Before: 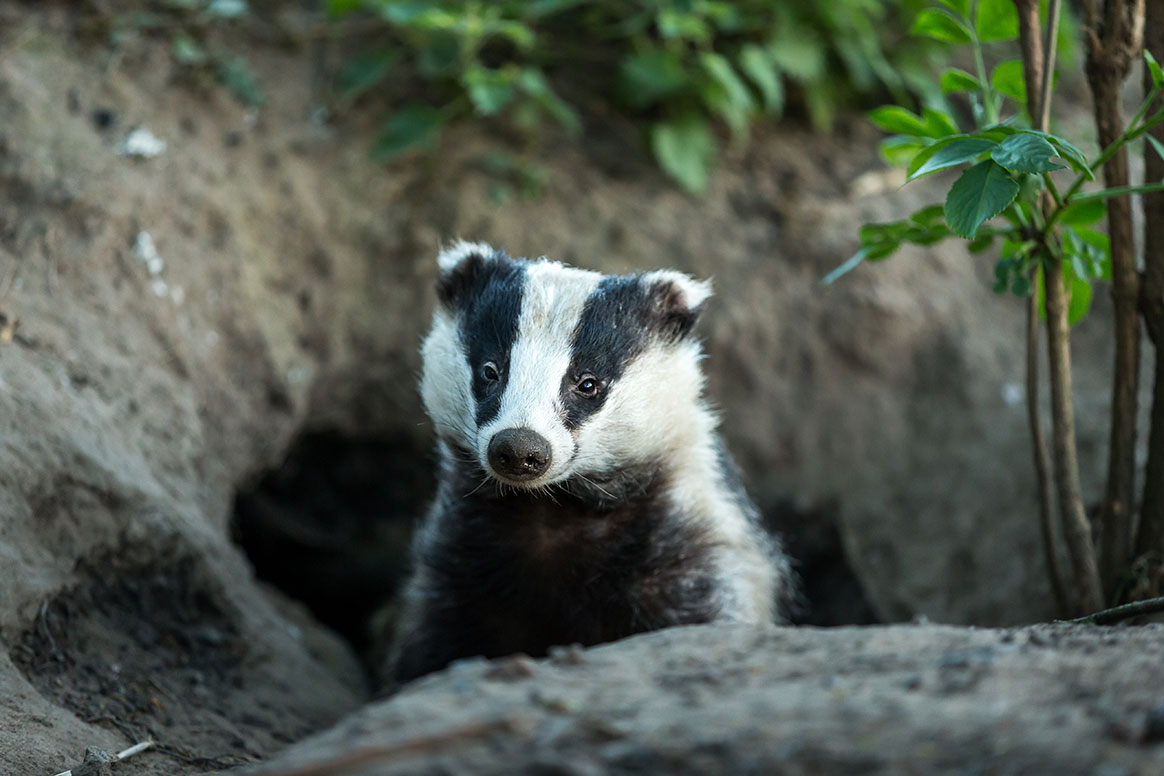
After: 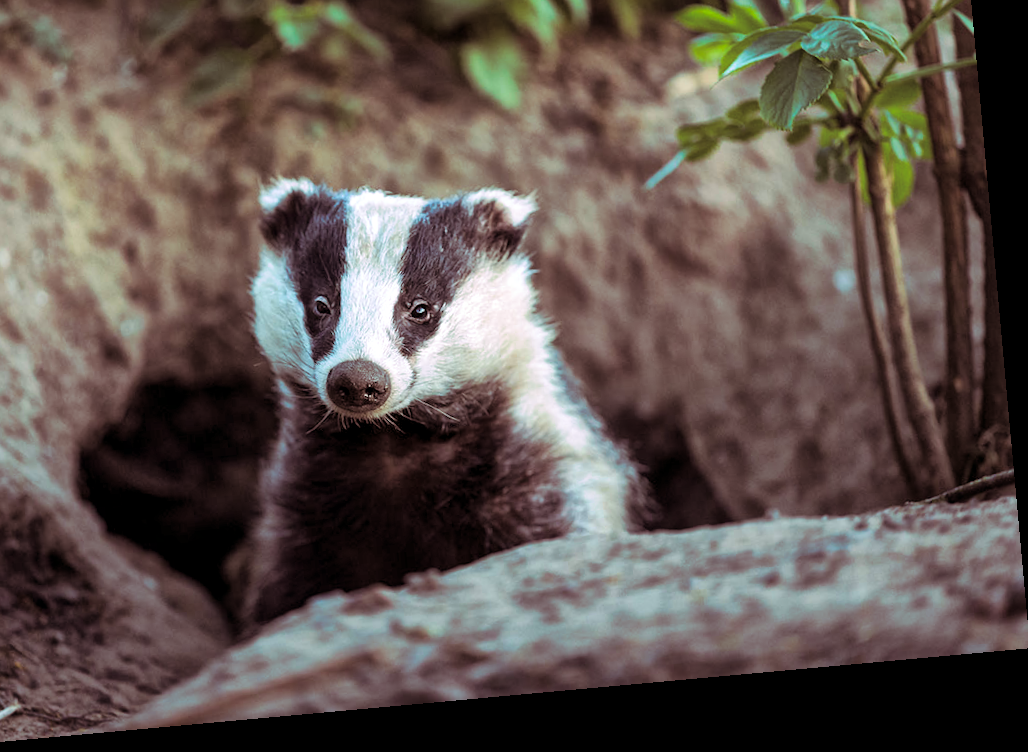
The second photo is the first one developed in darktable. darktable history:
color balance rgb: perceptual saturation grading › global saturation 20%, global vibrance 20%
rotate and perspective: rotation -5.2°, automatic cropping off
global tonemap: drago (1, 100), detail 1
crop: left 16.315%, top 14.246%
split-toning: highlights › hue 298.8°, highlights › saturation 0.73, compress 41.76%
white balance: red 1, blue 1
